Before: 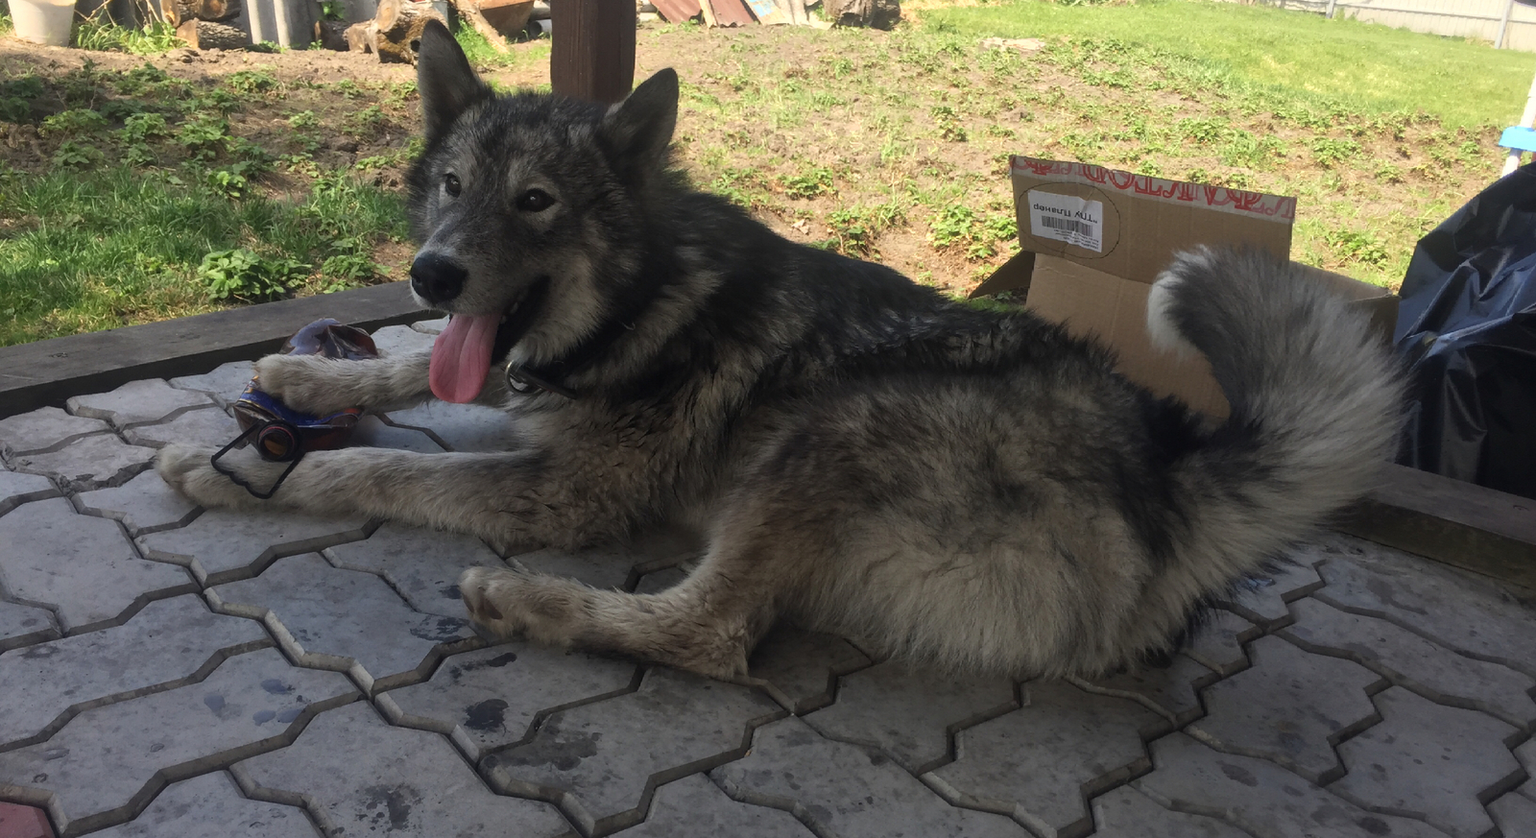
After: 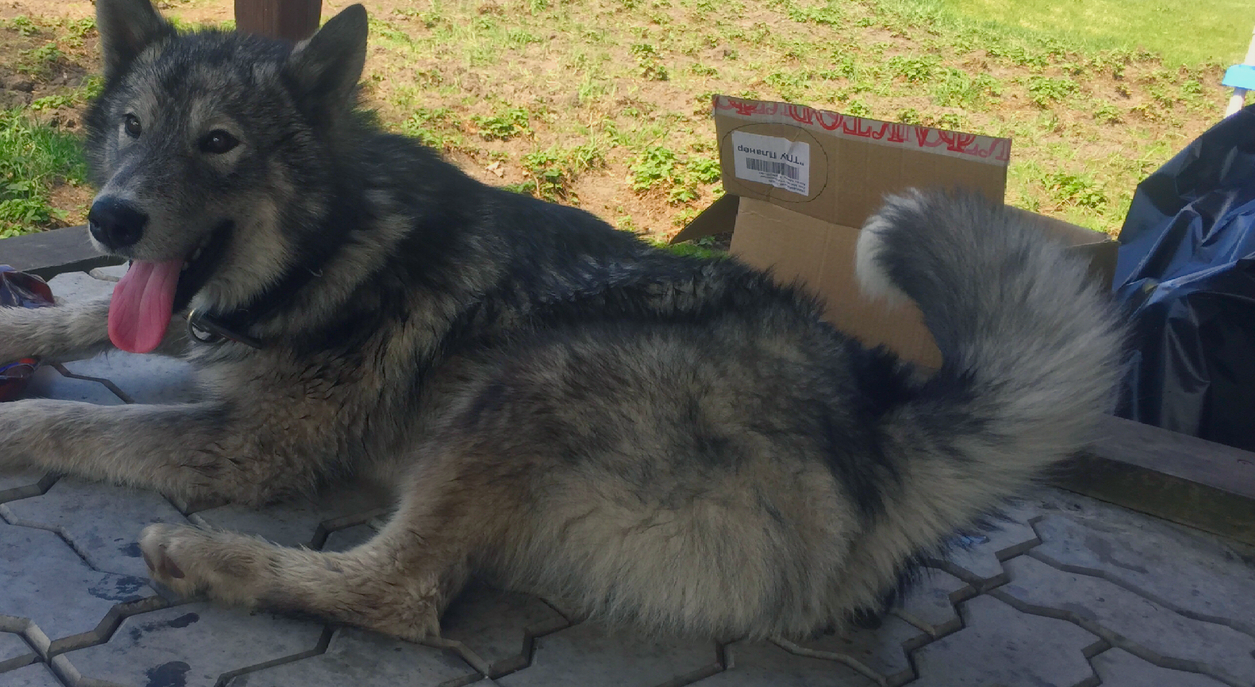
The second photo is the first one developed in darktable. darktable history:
color balance rgb: shadows lift › chroma 4.162%, shadows lift › hue 251.44°, power › luminance 3.142%, power › hue 228.95°, perceptual saturation grading › global saturation 34.976%, perceptual saturation grading › highlights -25.862%, perceptual saturation grading › shadows 25.65%, contrast -10.531%
crop and rotate: left 21.191%, top 7.758%, right 0.355%, bottom 13.448%
